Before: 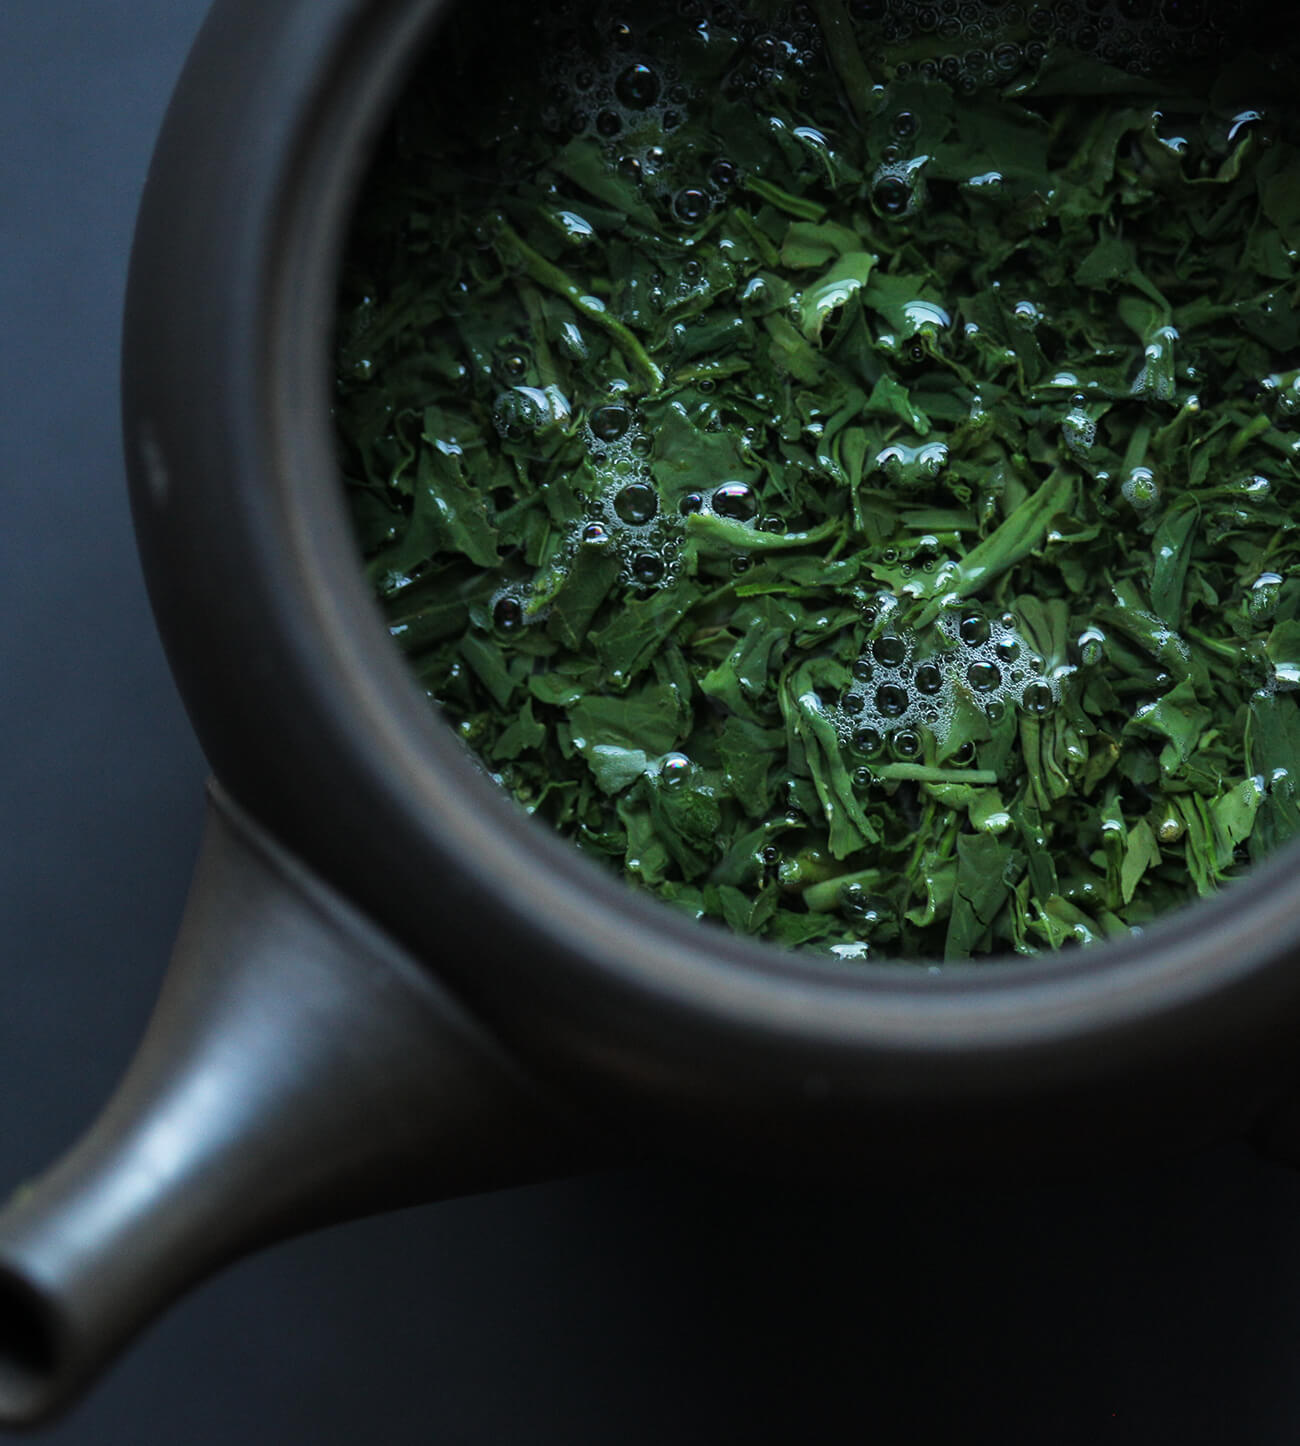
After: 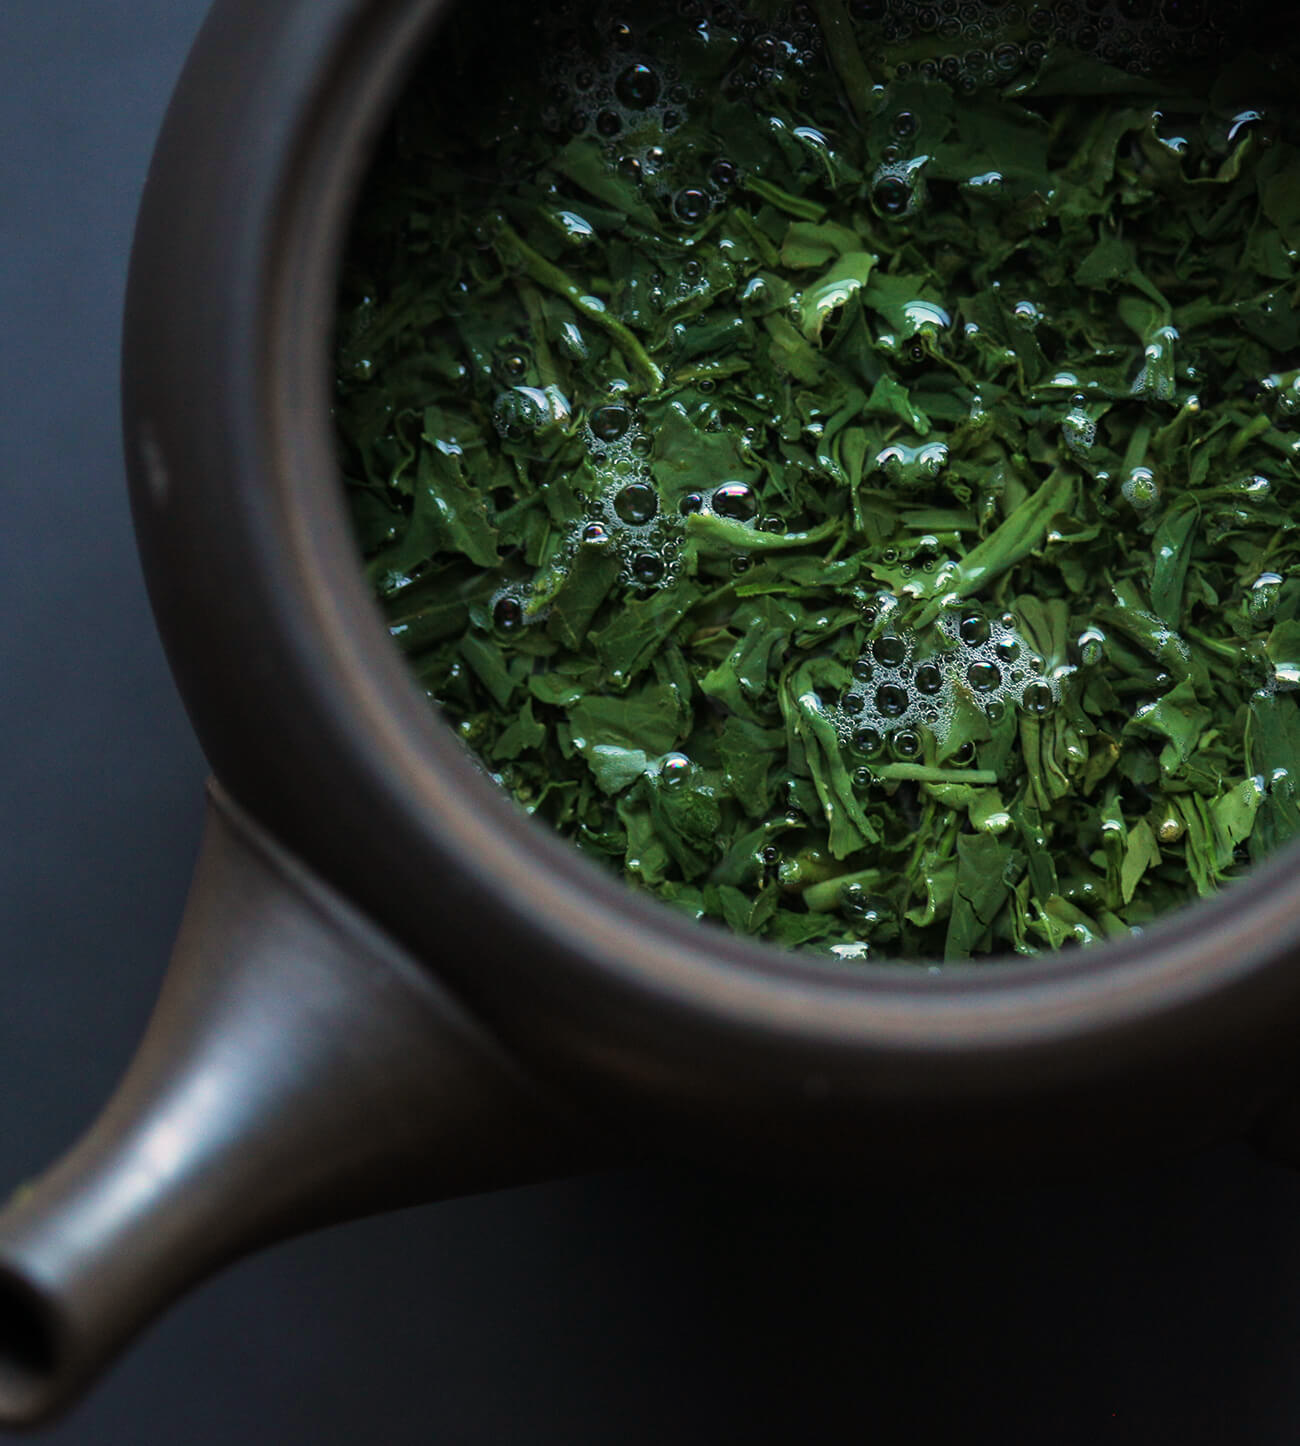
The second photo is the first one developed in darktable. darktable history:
velvia: on, module defaults
white balance: red 1.127, blue 0.943
